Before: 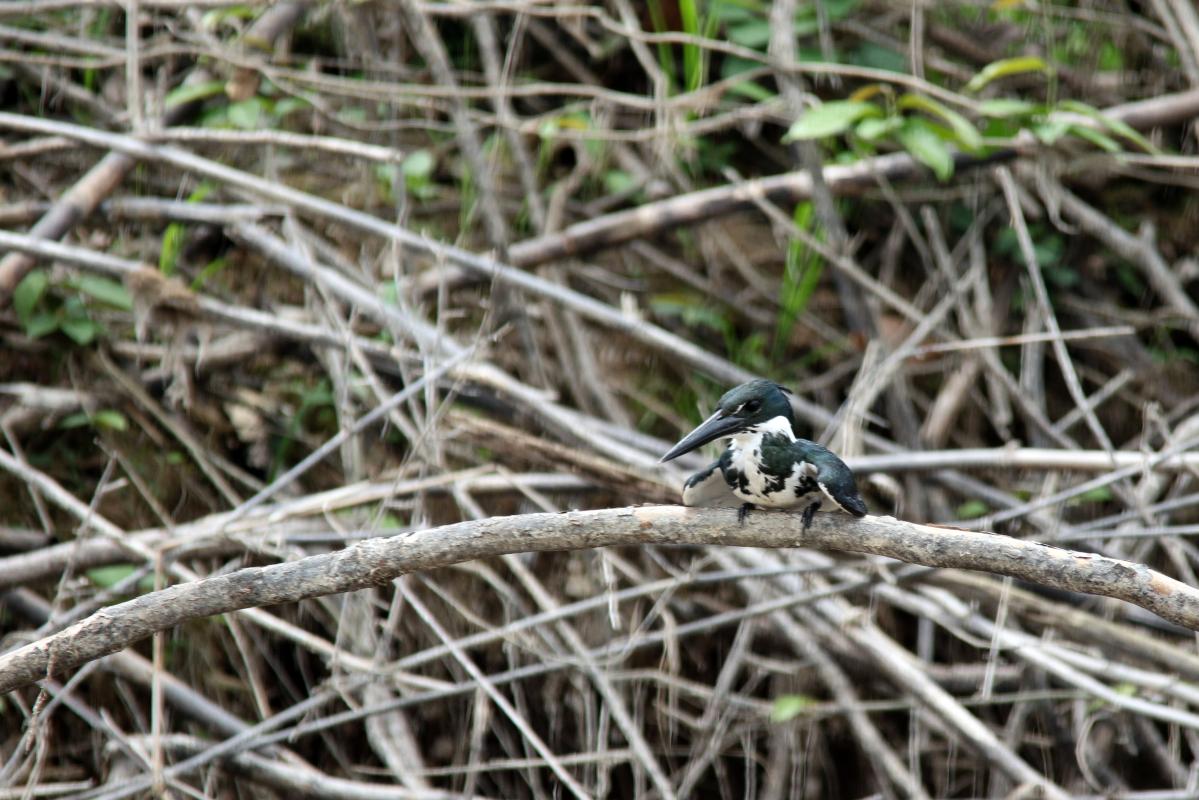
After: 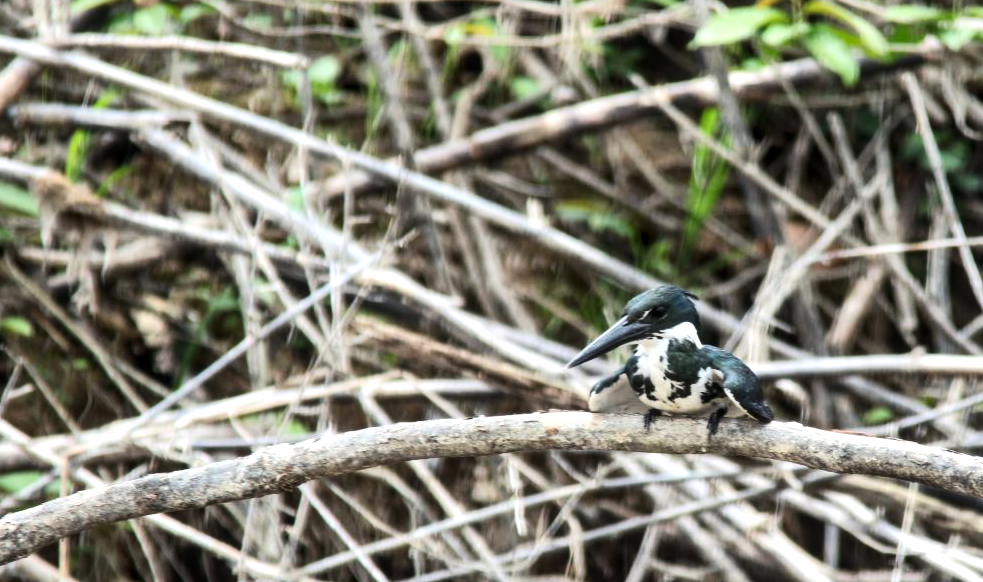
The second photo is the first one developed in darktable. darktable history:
tone equalizer: on, module defaults
shadows and highlights: radius 100.41, shadows 50.55, highlights -64.36, highlights color adjustment 49.82%, soften with gaussian
exposure: black level correction 0.001, exposure 0.5 EV, compensate exposure bias true, compensate highlight preservation false
crop: left 7.856%, top 11.836%, right 10.12%, bottom 15.387%
contrast equalizer: octaves 7, y [[0.502, 0.505, 0.512, 0.529, 0.564, 0.588], [0.5 ×6], [0.502, 0.505, 0.512, 0.529, 0.564, 0.588], [0, 0.001, 0.001, 0.004, 0.008, 0.011], [0, 0.001, 0.001, 0.004, 0.008, 0.011]], mix -1
local contrast: on, module defaults
tone curve: curves: ch0 [(0, 0) (0.055, 0.031) (0.282, 0.215) (0.729, 0.785) (1, 1)], color space Lab, linked channels, preserve colors none
